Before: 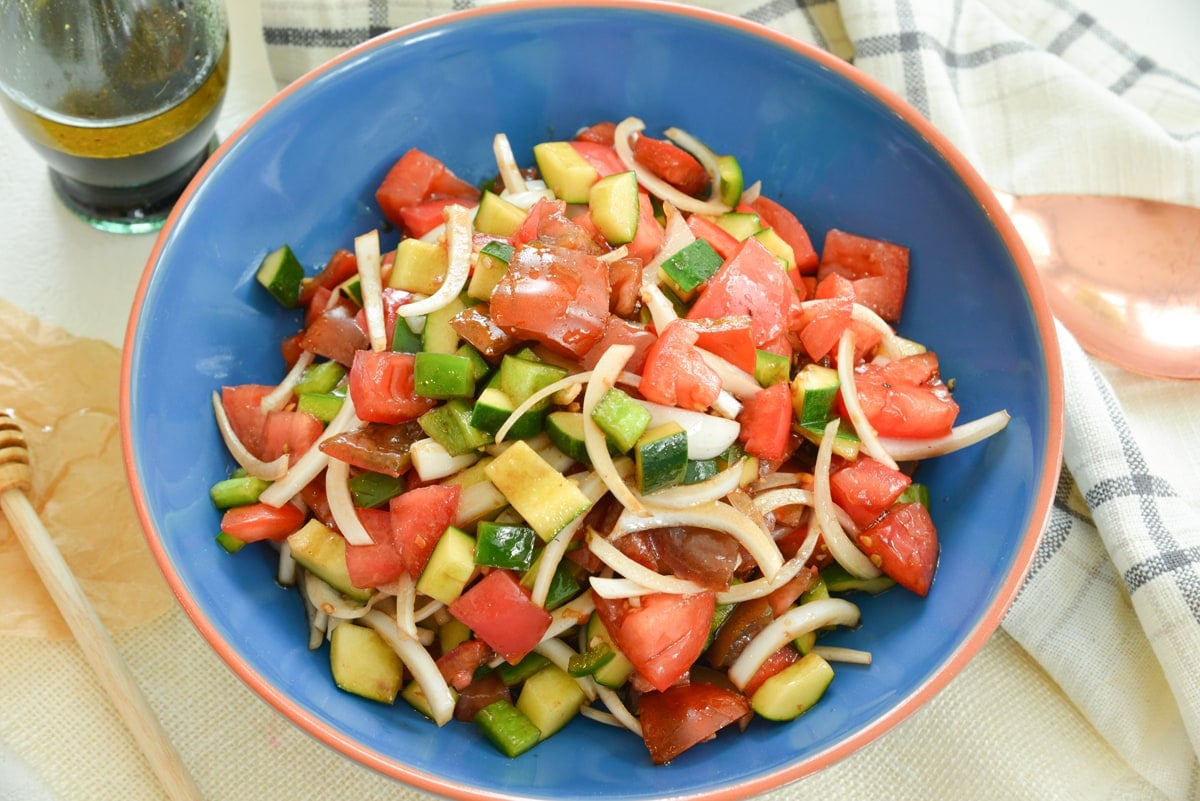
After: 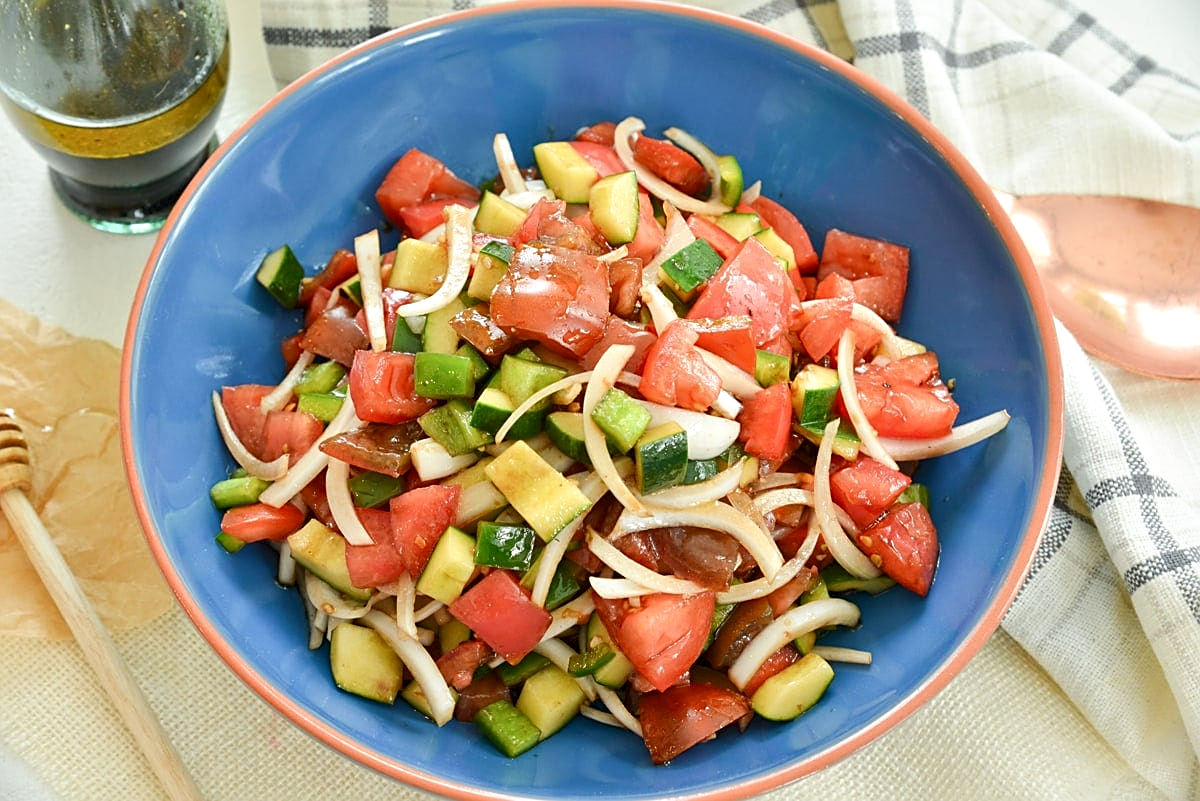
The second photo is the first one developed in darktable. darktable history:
sharpen: on, module defaults
local contrast: mode bilateral grid, contrast 30, coarseness 25, midtone range 0.2
